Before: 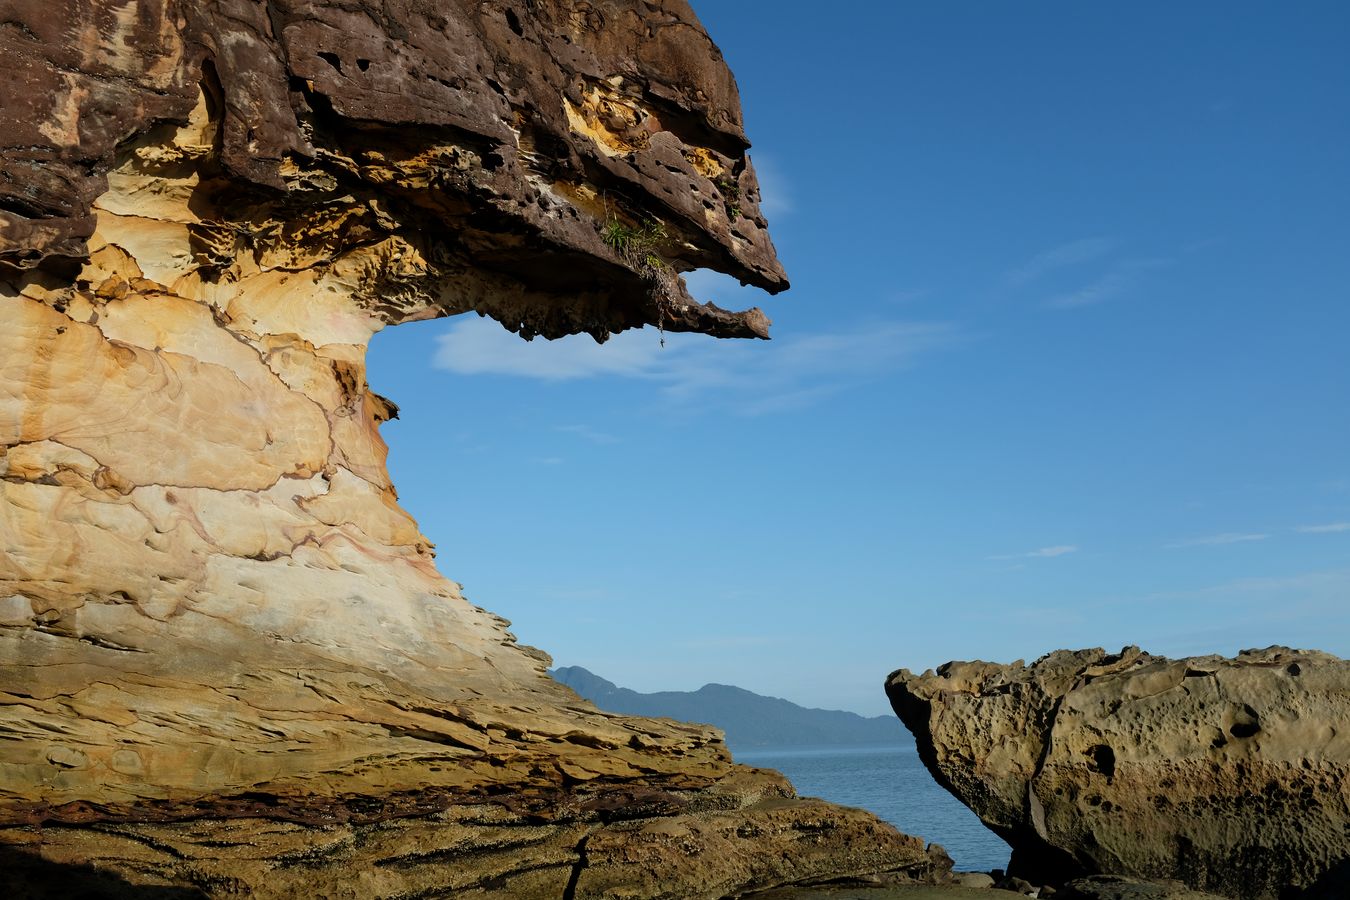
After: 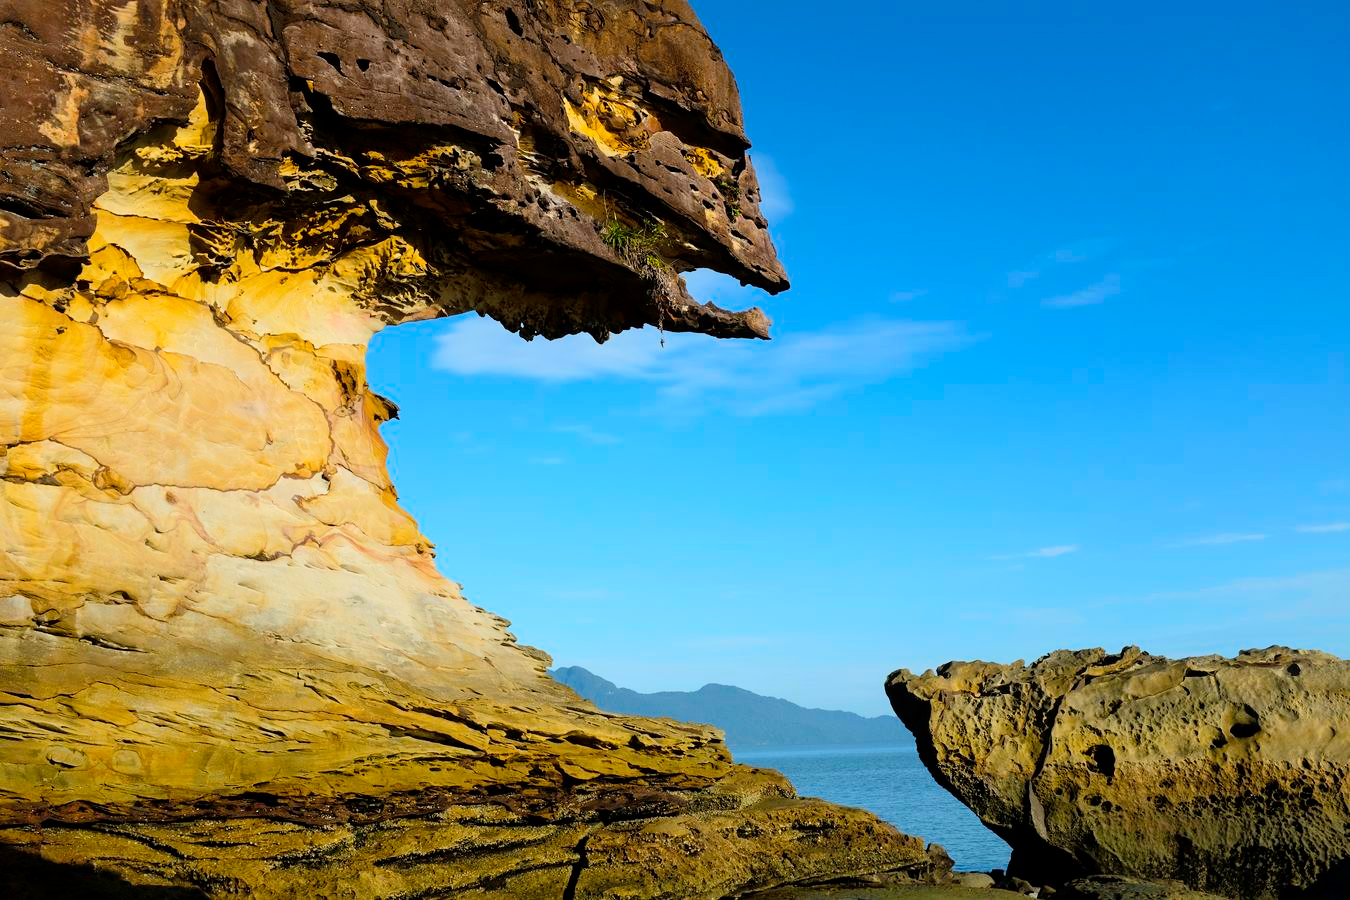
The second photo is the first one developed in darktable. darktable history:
tone curve: curves: ch0 [(0, 0) (0.004, 0.001) (0.133, 0.151) (0.325, 0.399) (0.475, 0.579) (0.832, 0.902) (1, 1)], color space Lab, independent channels, preserve colors none
color balance rgb: linear chroma grading › global chroma 19.822%, perceptual saturation grading › global saturation 25.92%, global vibrance 20%
